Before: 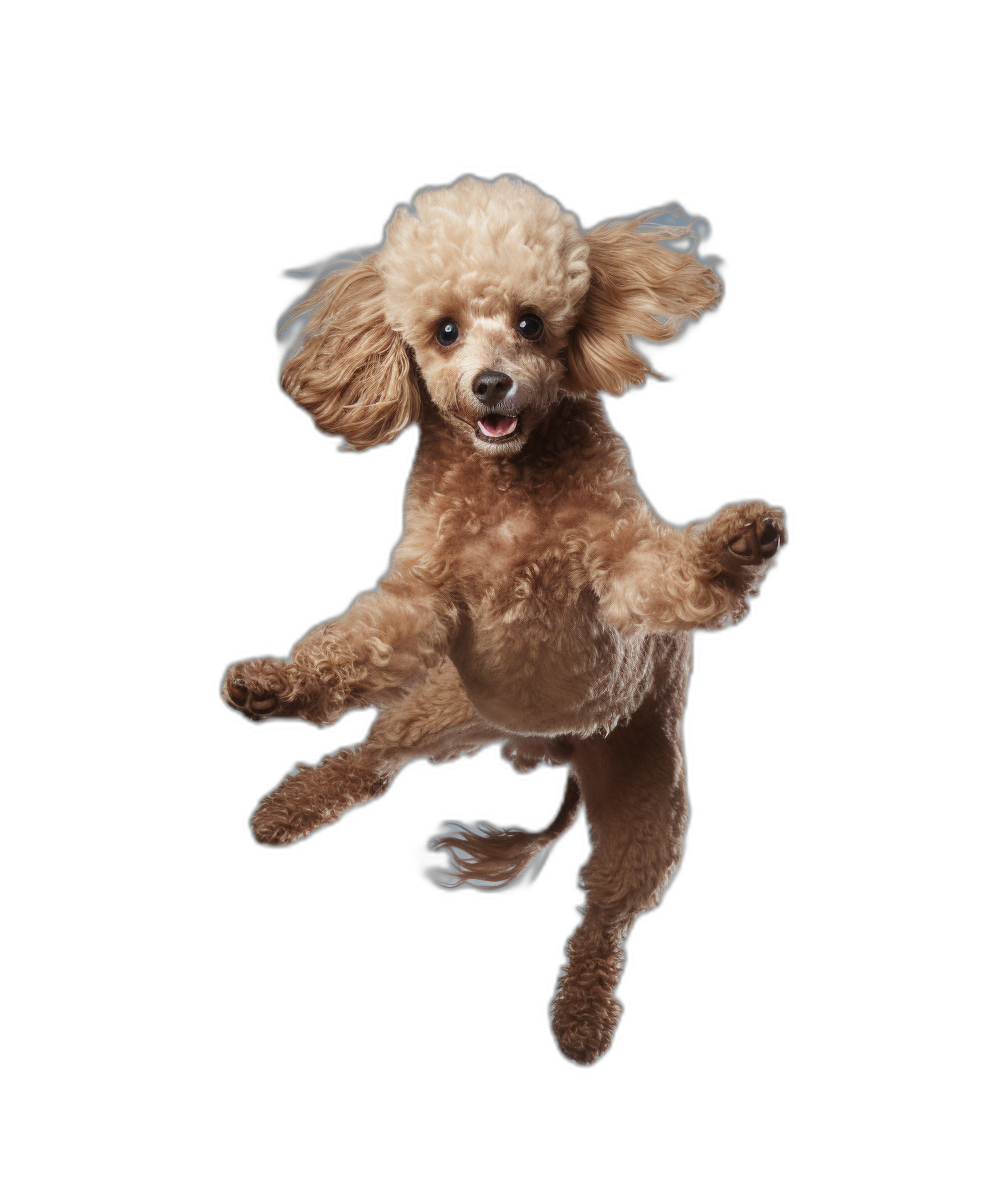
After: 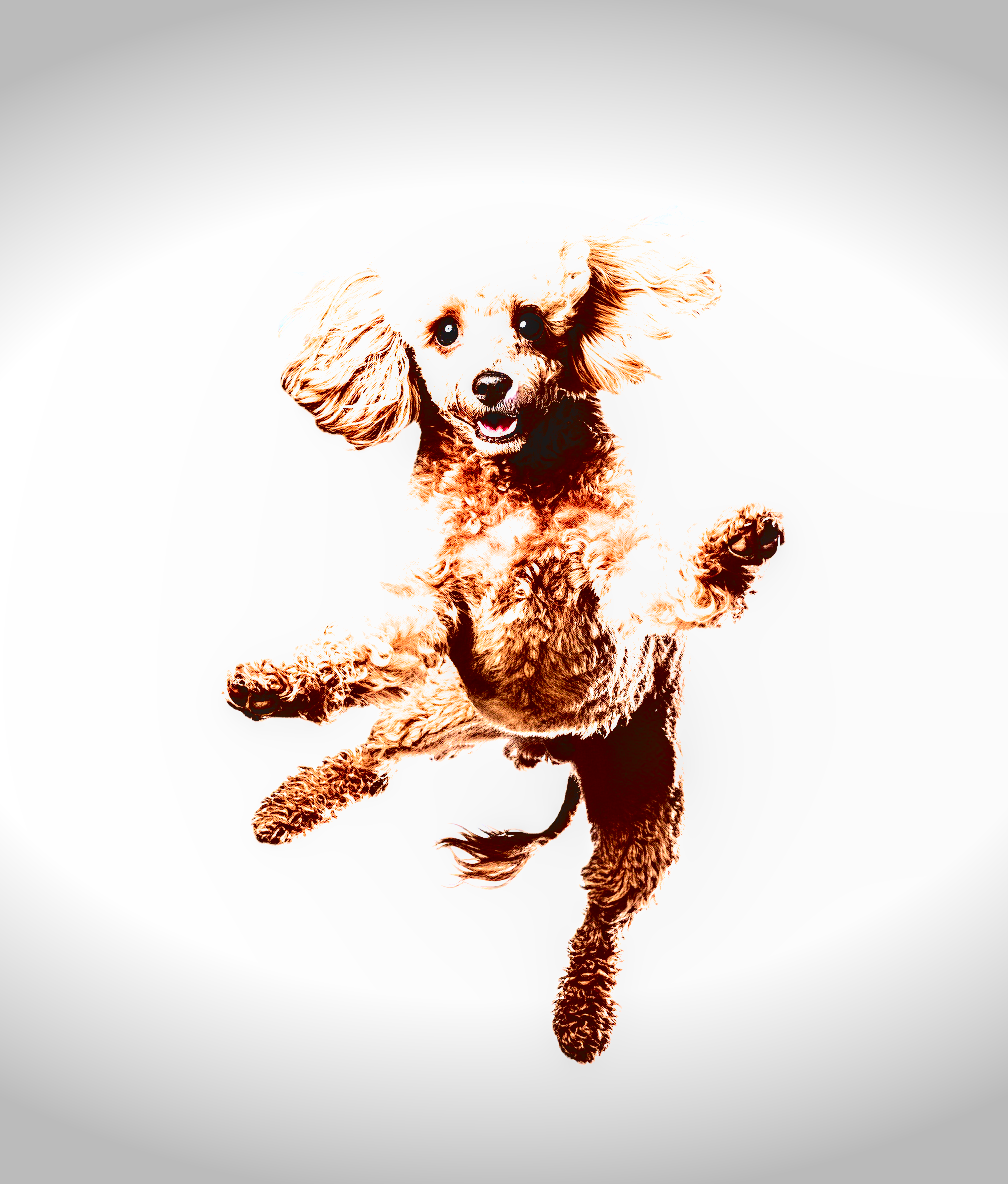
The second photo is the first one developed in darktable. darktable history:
haze removal: compatibility mode true, adaptive false
vignetting: fall-off start 99.43%, saturation 0.031, width/height ratio 1.307
exposure: black level correction 0.001, exposure 0.958 EV, compensate exposure bias true, compensate highlight preservation false
local contrast: on, module defaults
contrast brightness saturation: contrast 0.783, brightness -0.988, saturation 0.983
filmic rgb: black relative exposure -8.2 EV, white relative exposure 2.2 EV, threshold 3 EV, target white luminance 99.959%, hardness 7.08, latitude 74.25%, contrast 1.319, highlights saturation mix -2.94%, shadows ↔ highlights balance 30.63%, color science v6 (2022), enable highlight reconstruction true
sharpen: on, module defaults
tone equalizer: -8 EV -0.788 EV, -7 EV -0.699 EV, -6 EV -0.607 EV, -5 EV -0.411 EV, -3 EV 0.385 EV, -2 EV 0.6 EV, -1 EV 0.687 EV, +0 EV 0.751 EV, smoothing diameter 24.95%, edges refinement/feathering 8.54, preserve details guided filter
